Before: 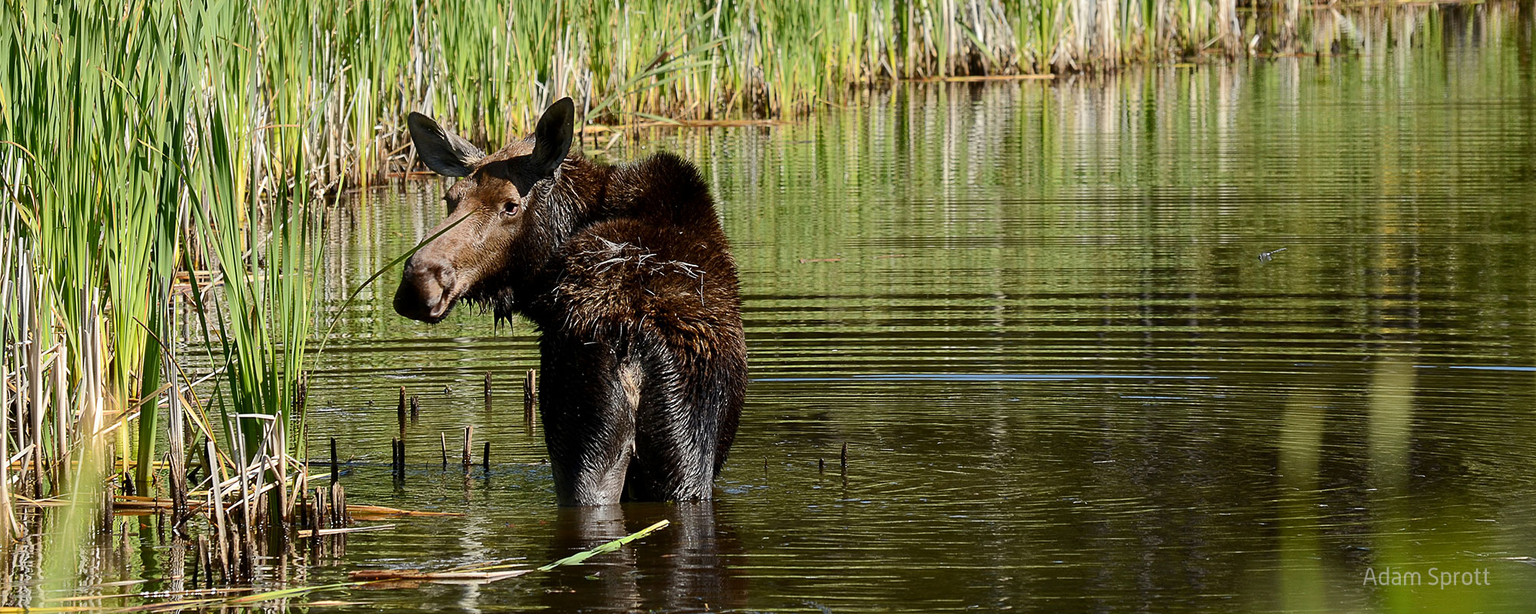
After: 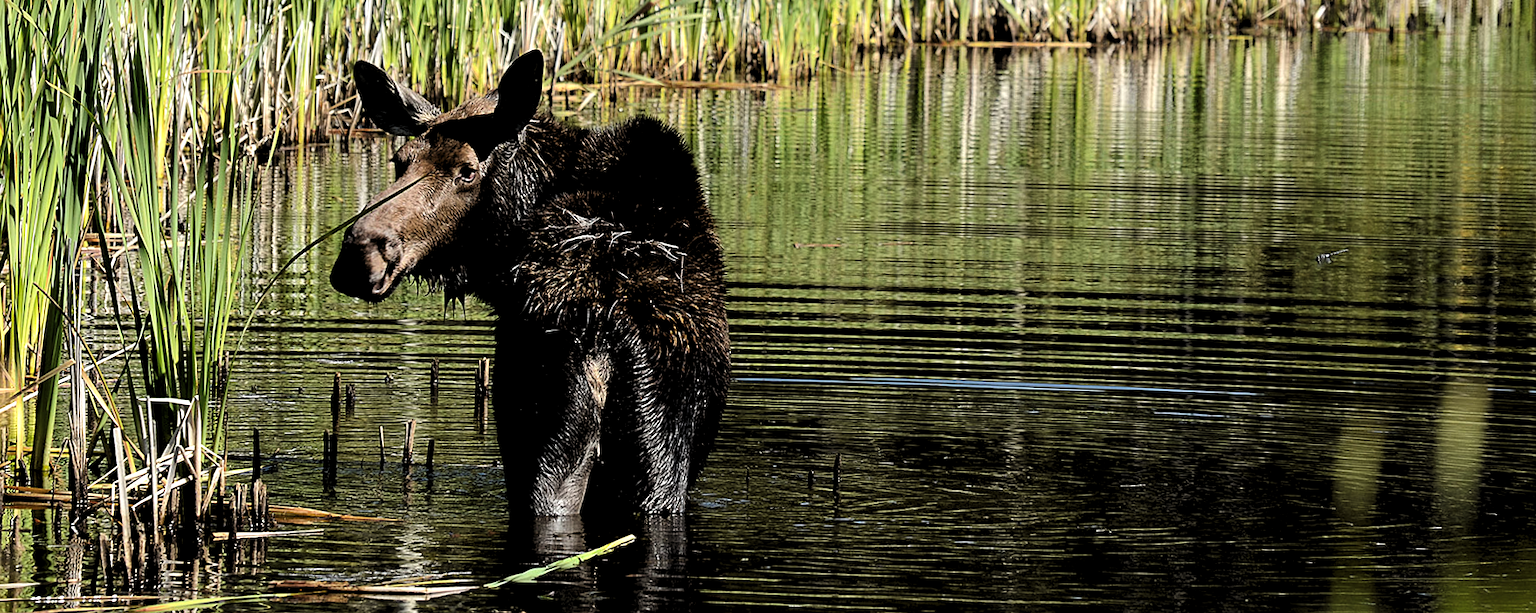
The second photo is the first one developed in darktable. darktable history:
levels: levels [0.182, 0.542, 0.902]
crop and rotate: angle -1.96°, left 3.097%, top 4.154%, right 1.586%, bottom 0.529%
